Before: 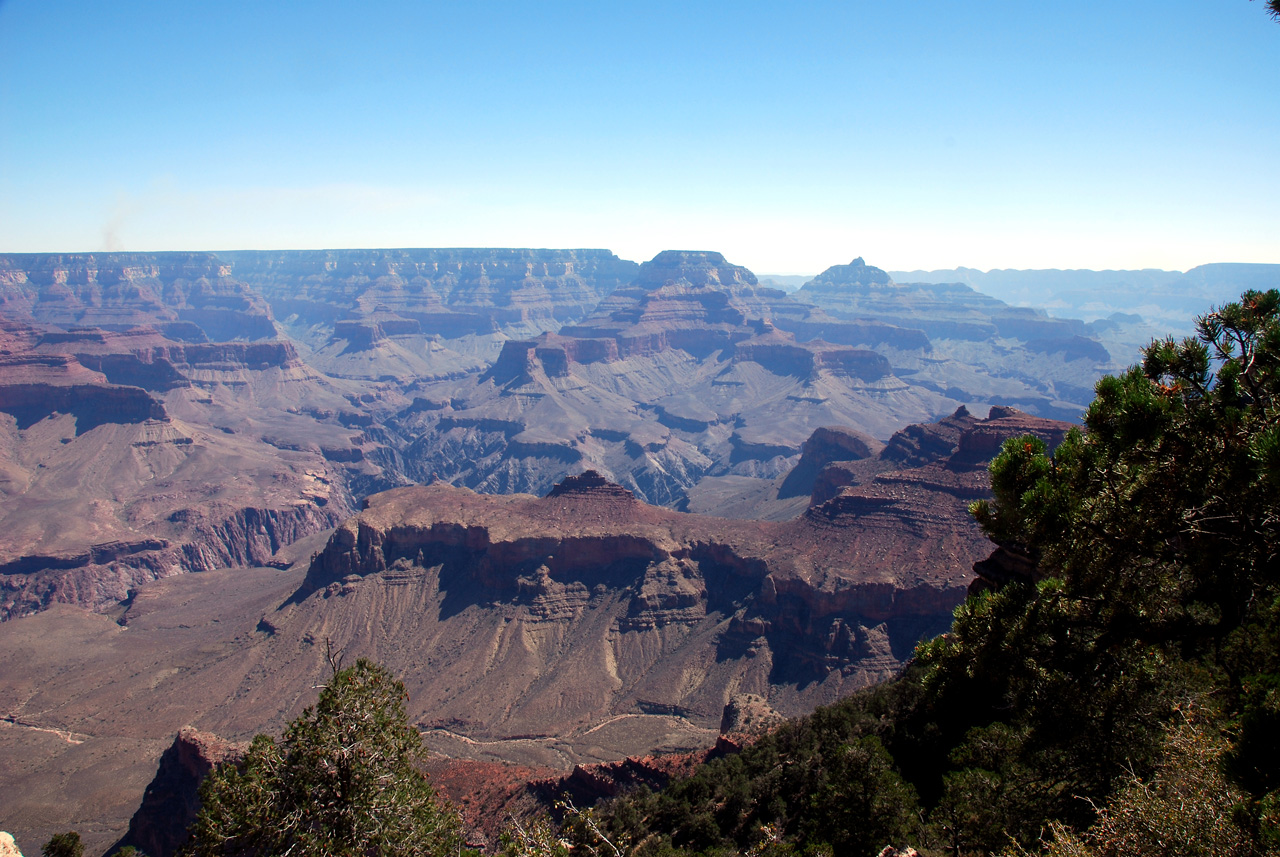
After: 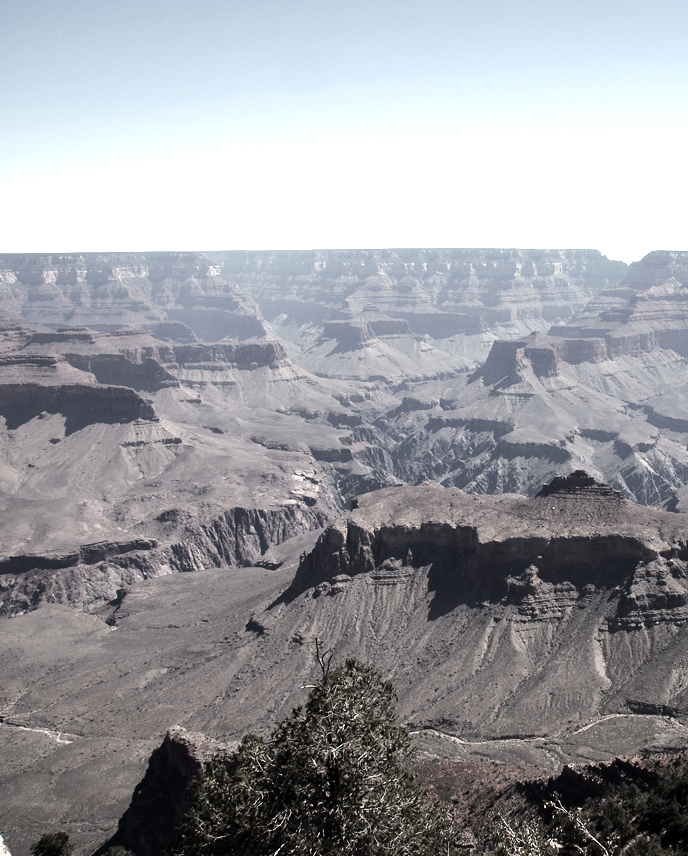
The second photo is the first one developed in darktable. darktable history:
color correction: highlights b* 0.016, saturation 0.234
color balance rgb: perceptual saturation grading › global saturation 1.47%, perceptual saturation grading › highlights -2.874%, perceptual saturation grading › mid-tones 3.778%, perceptual saturation grading › shadows 6.975%, perceptual brilliance grading › mid-tones 9.763%, perceptual brilliance grading › shadows 15.521%, global vibrance 20%
crop: left 0.897%, right 45.288%, bottom 0.088%
tone equalizer: -8 EV -0.725 EV, -7 EV -0.721 EV, -6 EV -0.588 EV, -5 EV -0.375 EV, -3 EV 0.394 EV, -2 EV 0.6 EV, -1 EV 0.676 EV, +0 EV 0.731 EV, edges refinement/feathering 500, mask exposure compensation -1.57 EV, preserve details no
